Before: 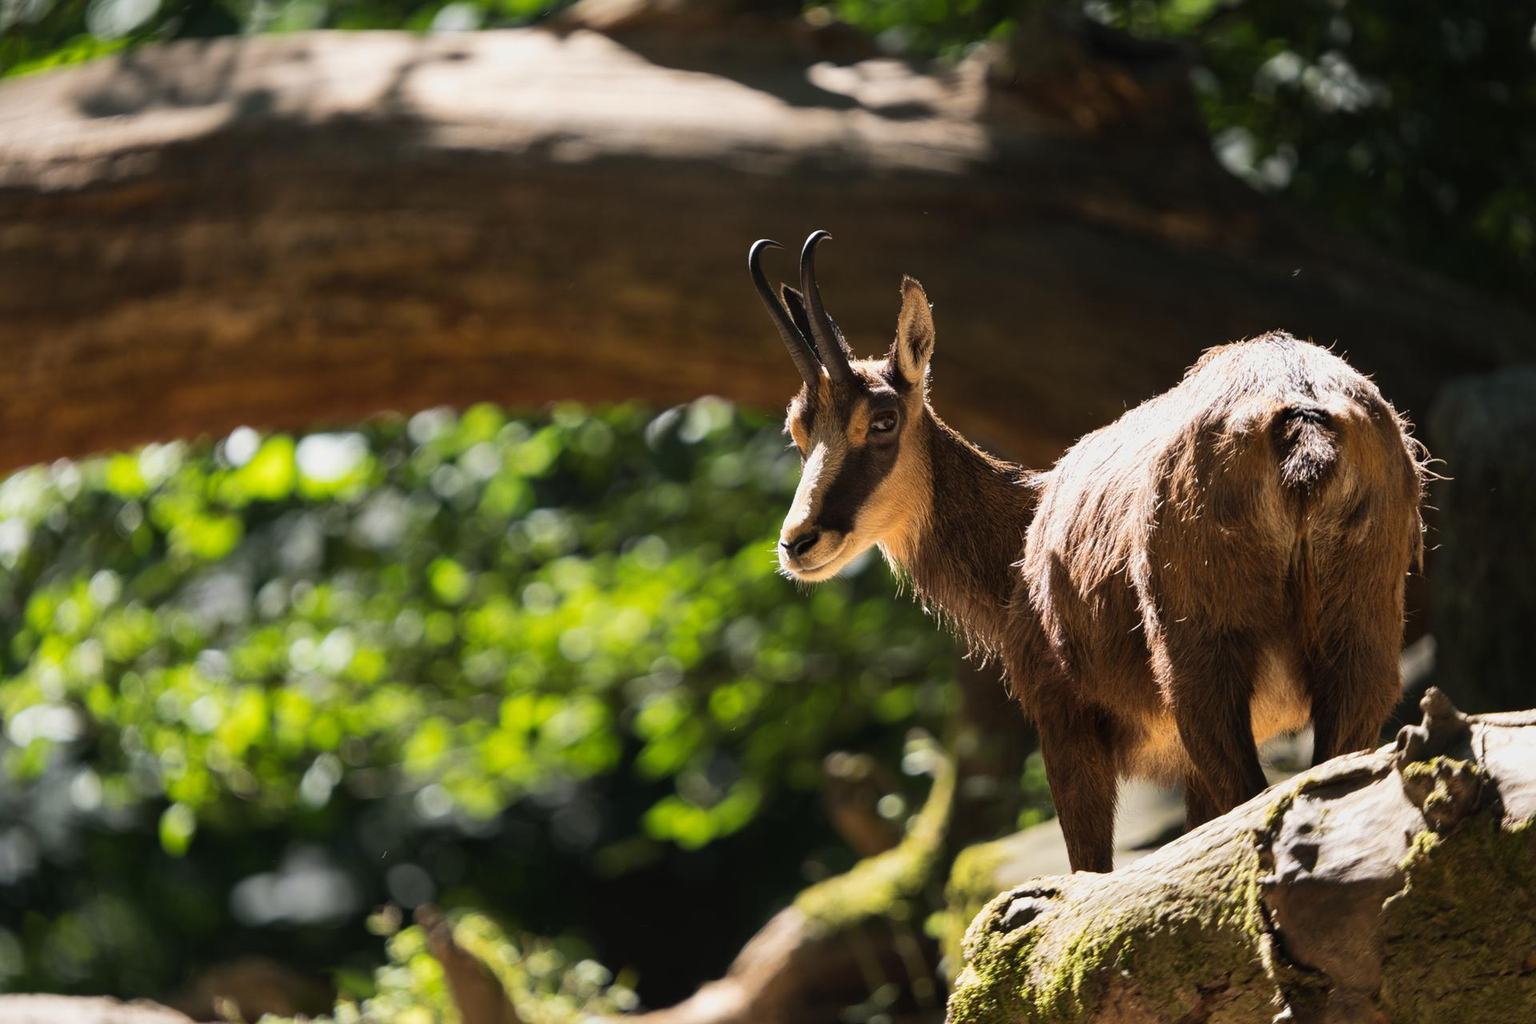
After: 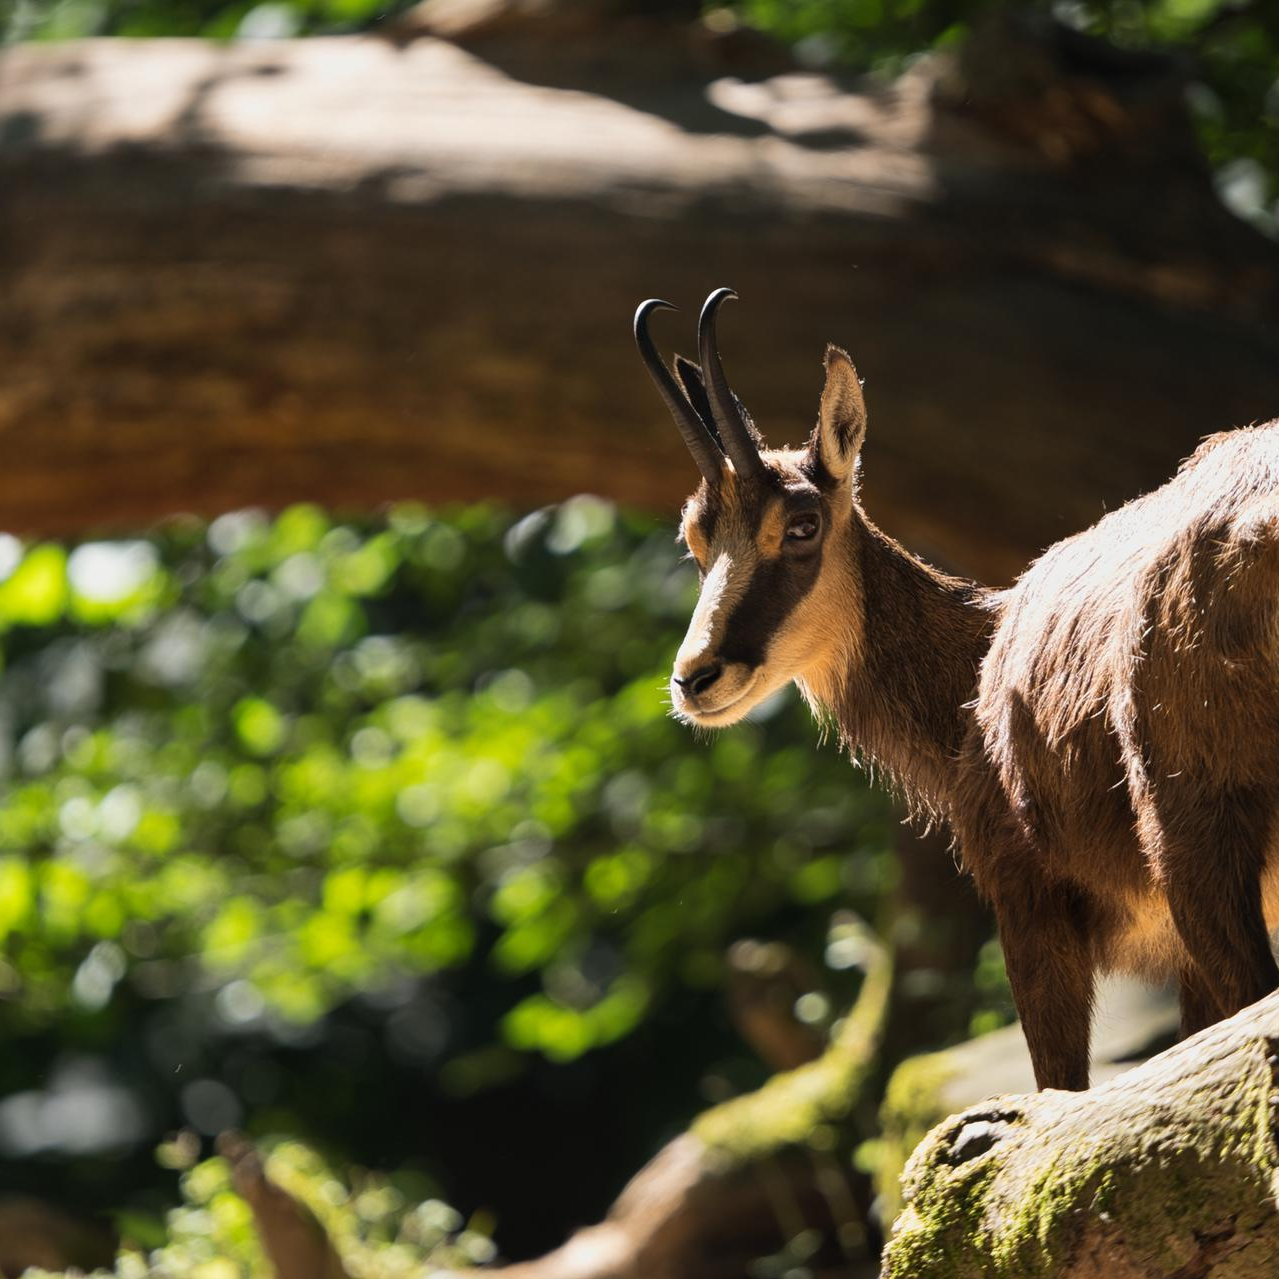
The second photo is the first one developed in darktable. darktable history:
crop and rotate: left 15.769%, right 17.578%
